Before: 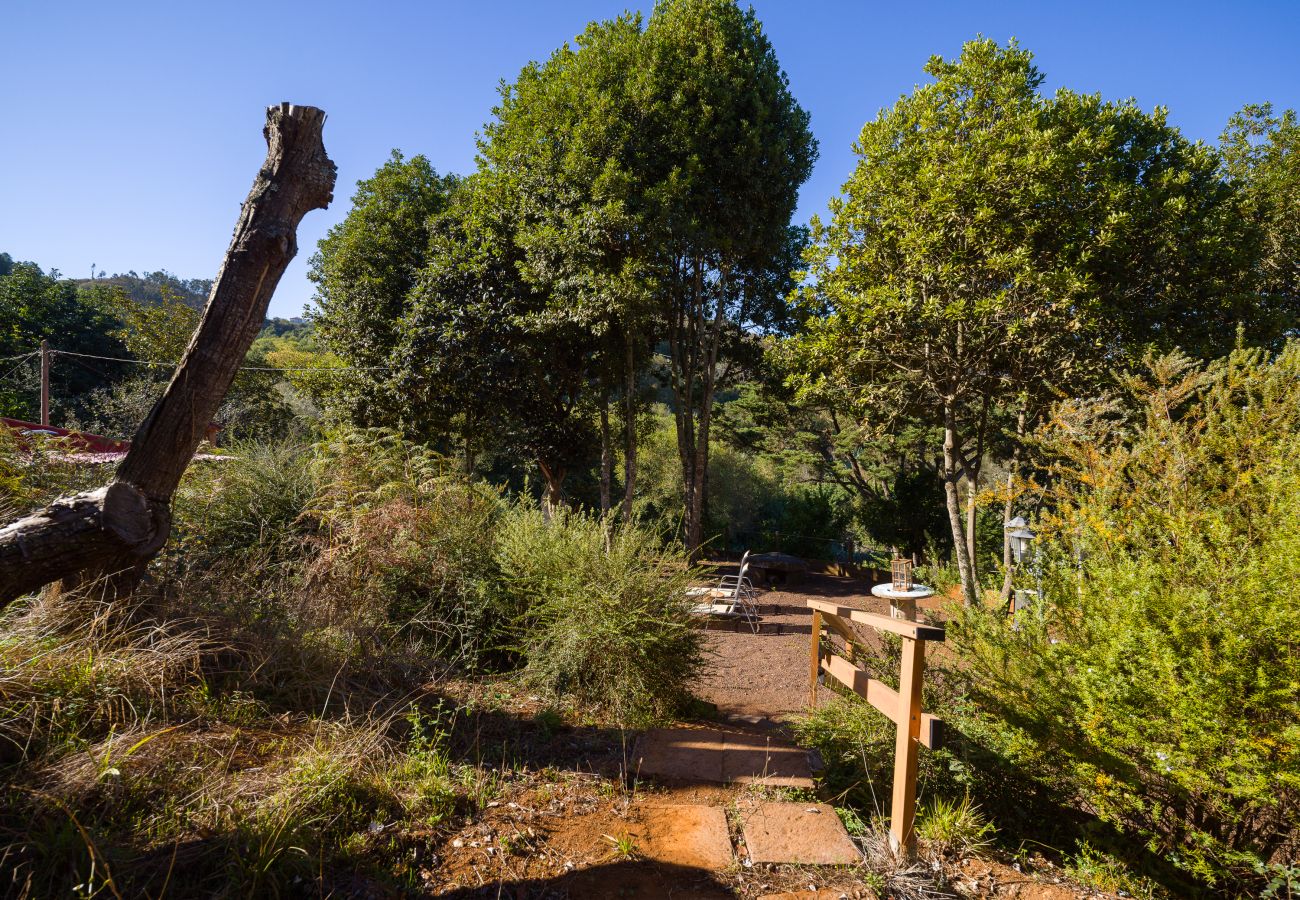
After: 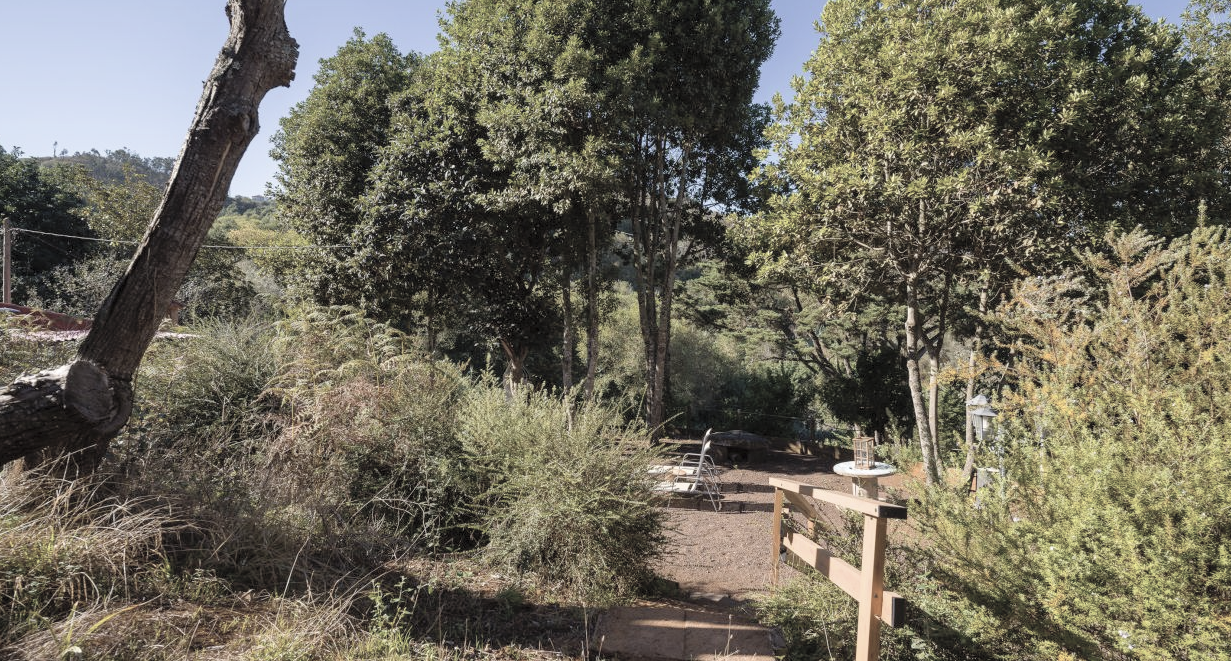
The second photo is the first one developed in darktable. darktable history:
crop and rotate: left 2.939%, top 13.649%, right 2.304%, bottom 12.861%
contrast brightness saturation: brightness 0.184, saturation -0.507
